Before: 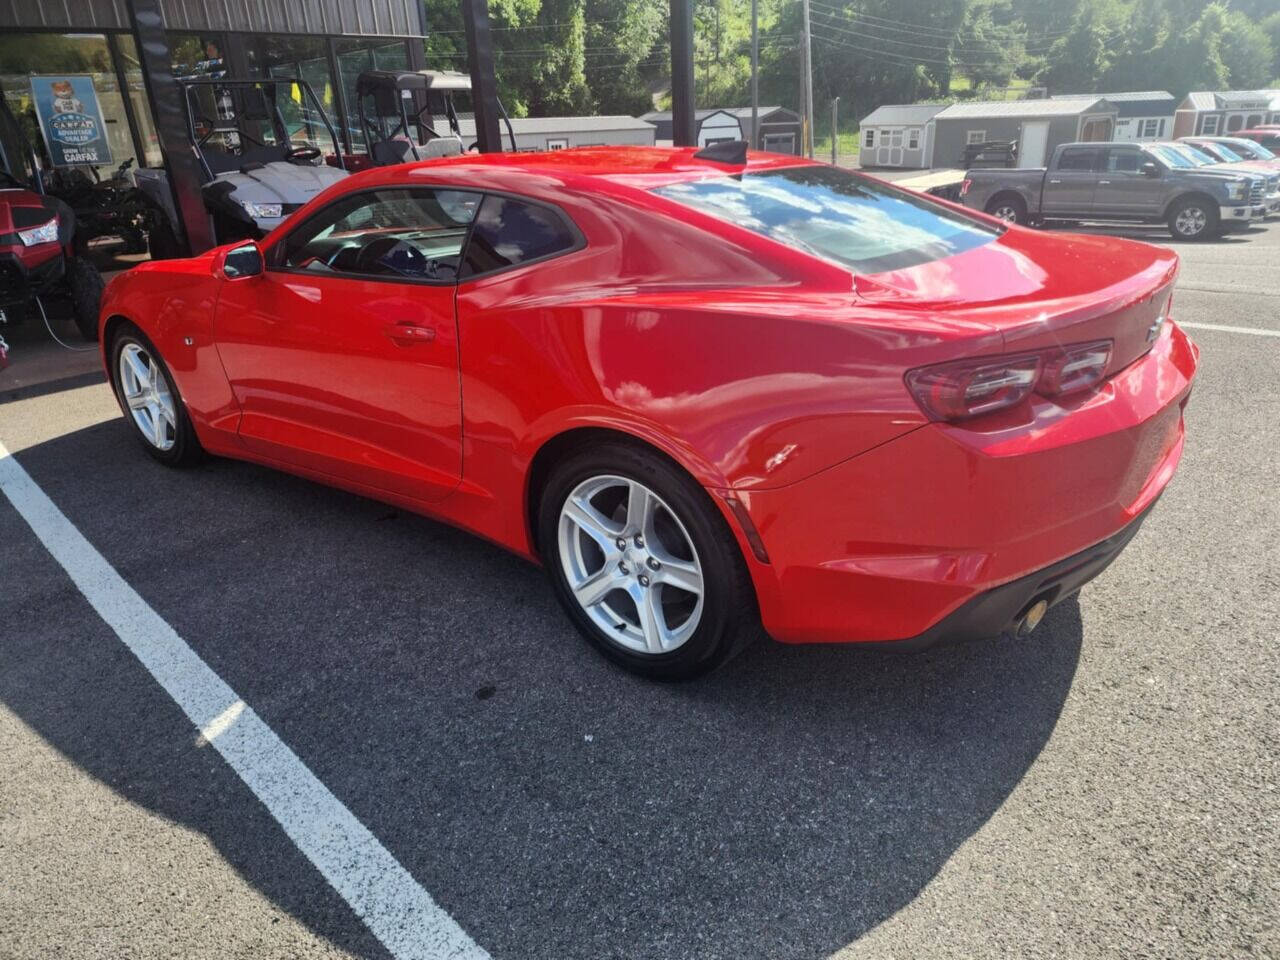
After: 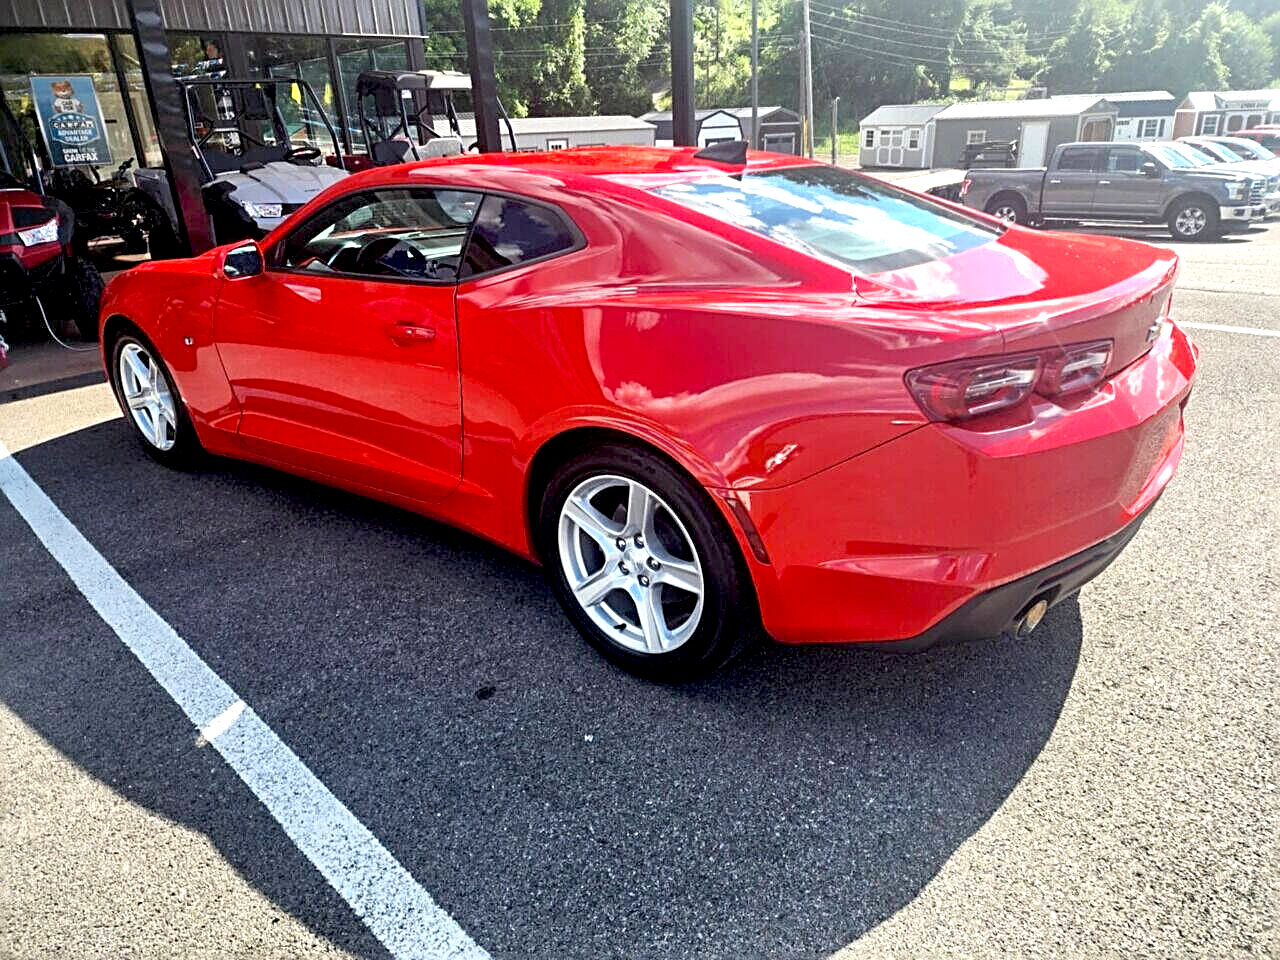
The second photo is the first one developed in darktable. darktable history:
exposure: black level correction 0.012, exposure 0.7 EV, compensate exposure bias true, compensate highlight preservation false
sharpen: radius 2.584, amount 0.688
